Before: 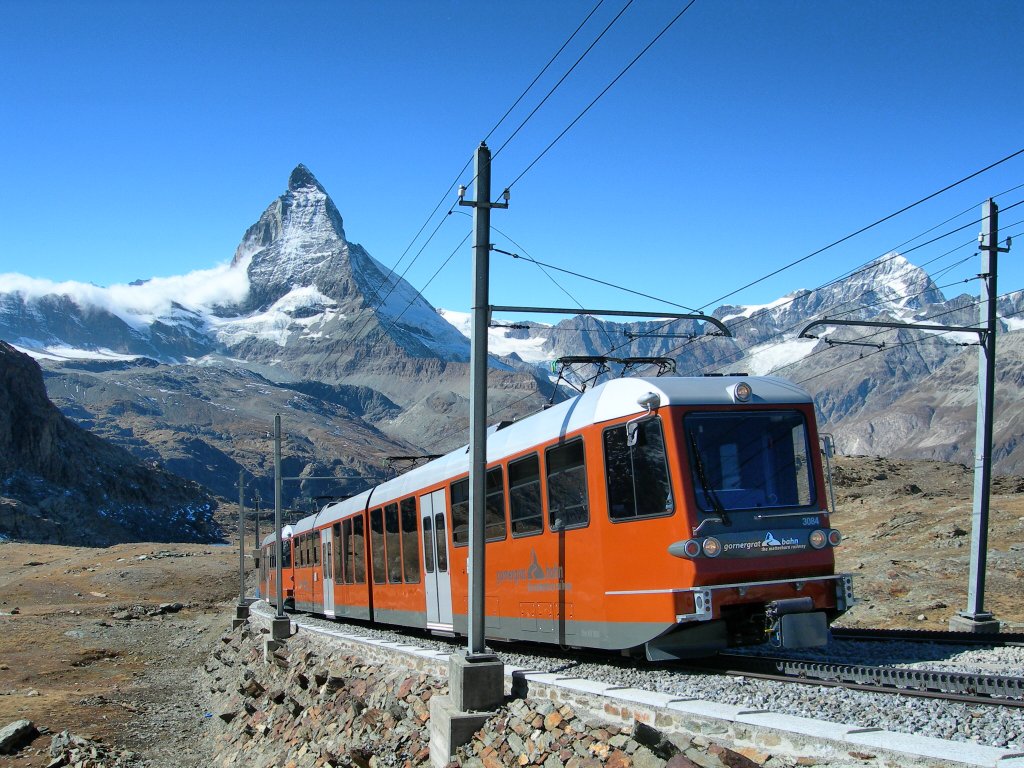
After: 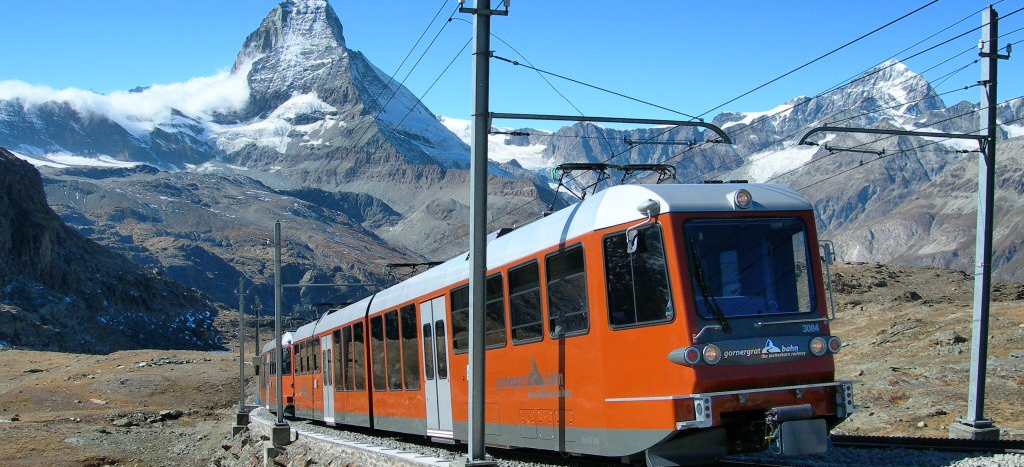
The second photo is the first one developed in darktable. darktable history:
crop and rotate: top 25.145%, bottom 14.048%
